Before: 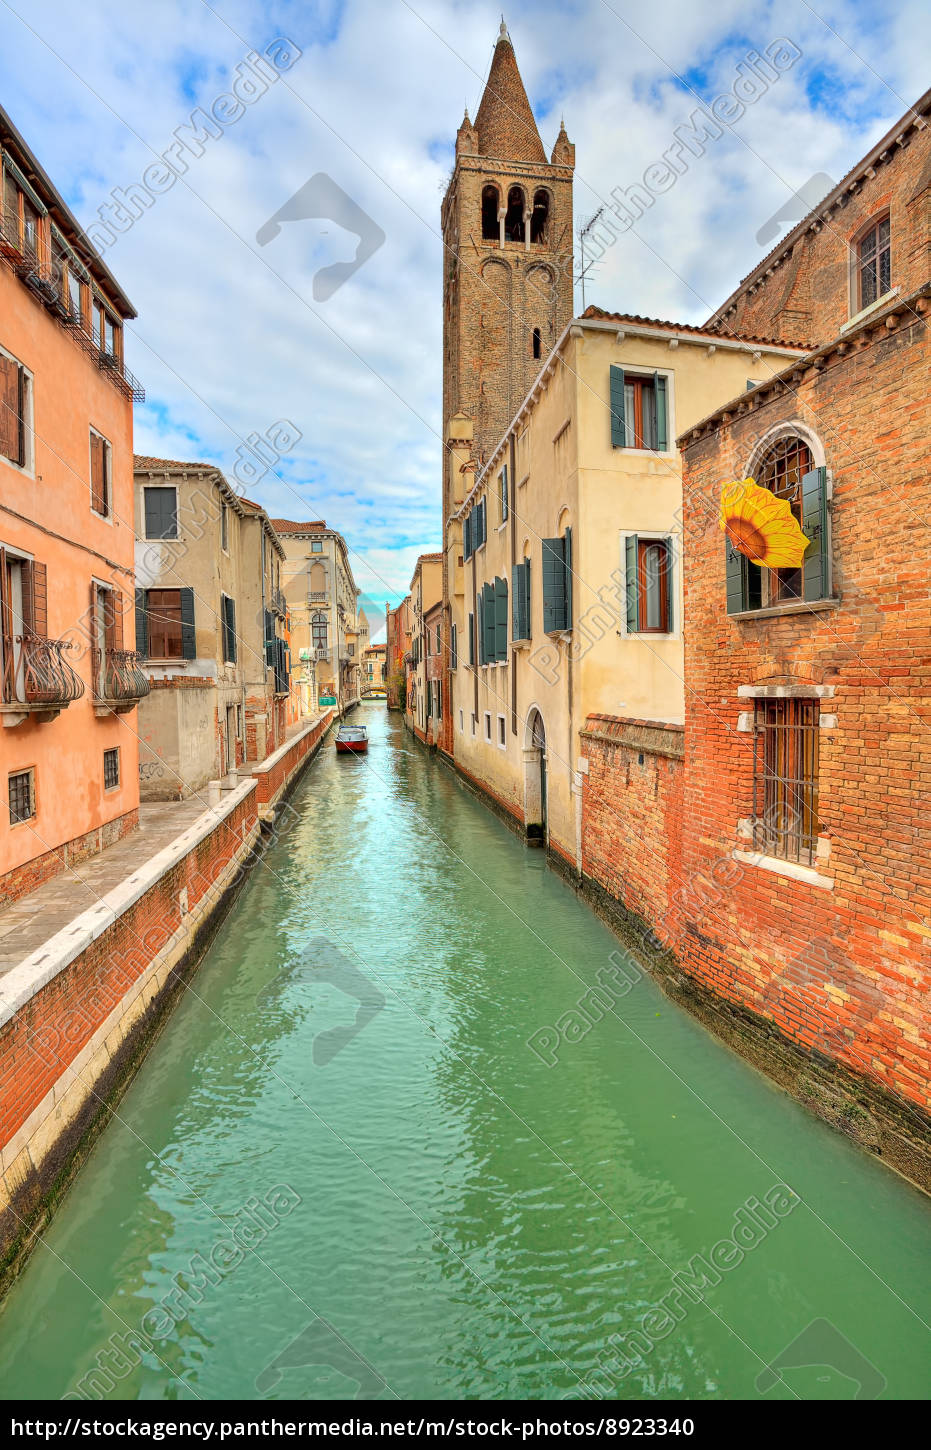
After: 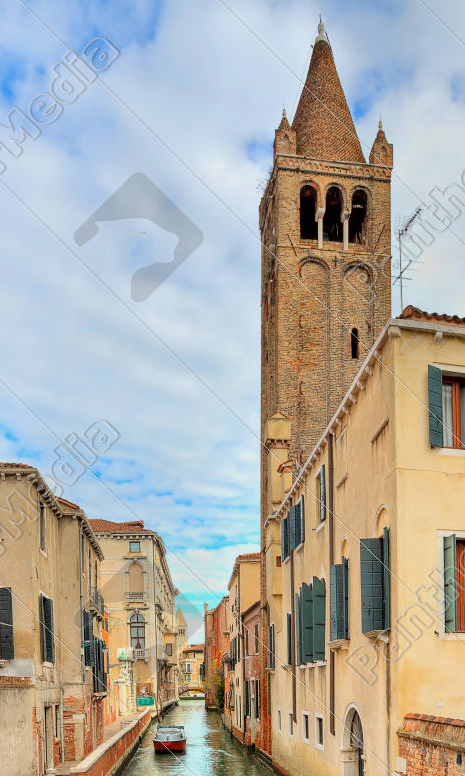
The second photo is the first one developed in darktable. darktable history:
filmic rgb: black relative exposure -11.35 EV, white relative exposure 3.22 EV, hardness 6.76, color science v6 (2022)
crop: left 19.556%, right 30.401%, bottom 46.458%
